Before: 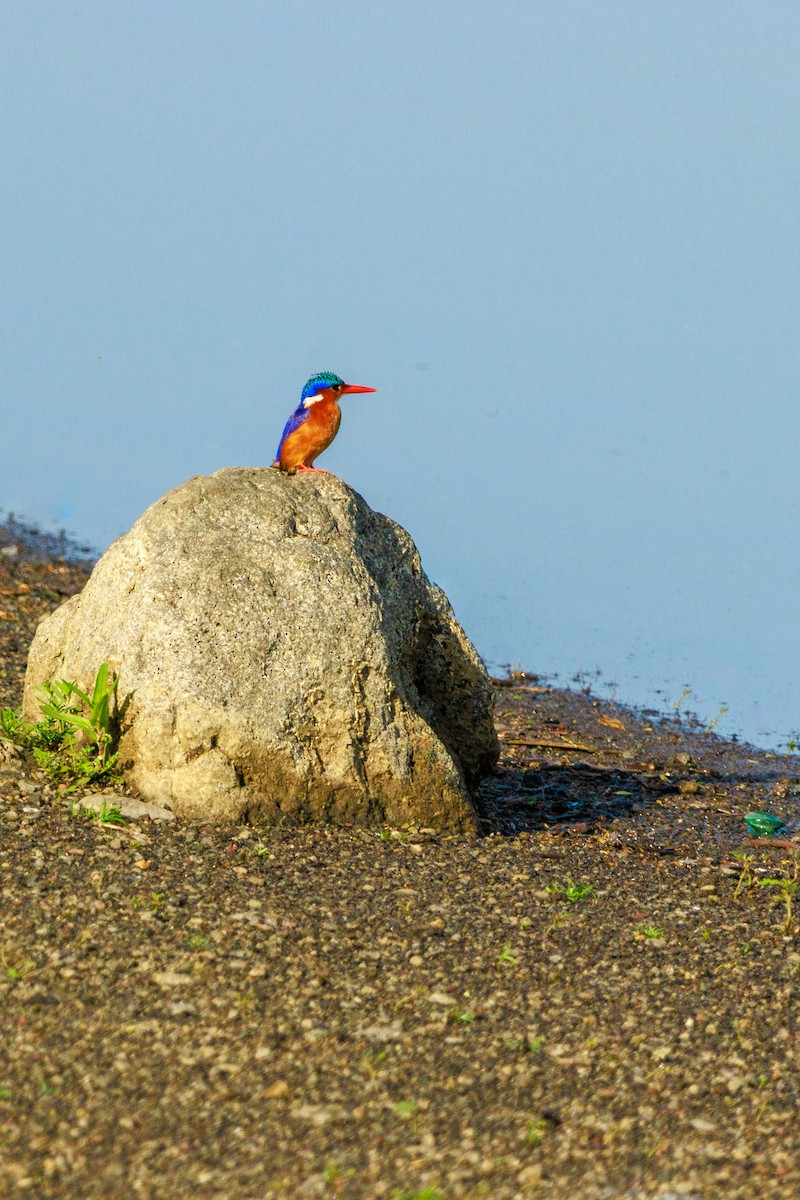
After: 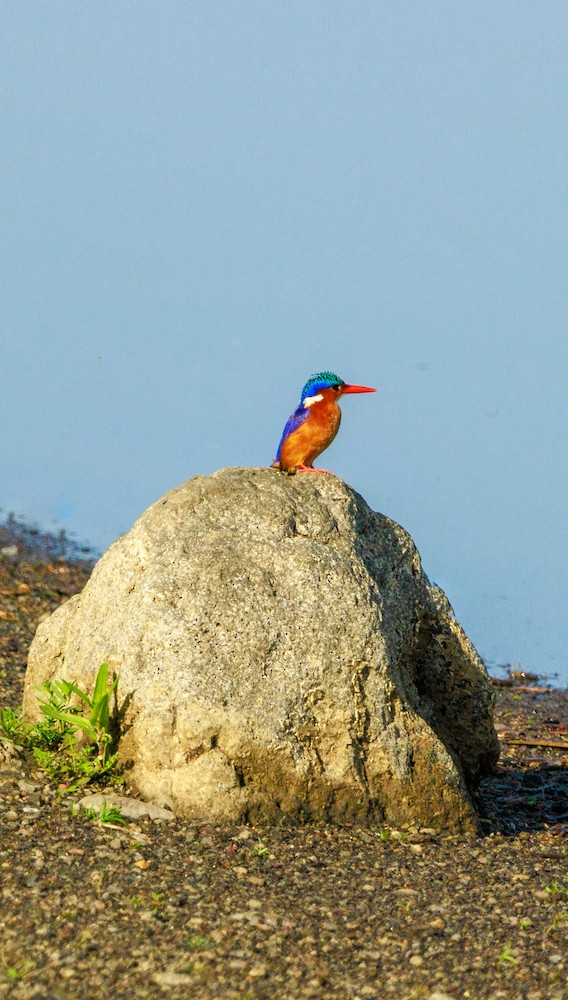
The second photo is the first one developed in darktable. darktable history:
tone equalizer: on, module defaults
crop: right 28.885%, bottom 16.626%
